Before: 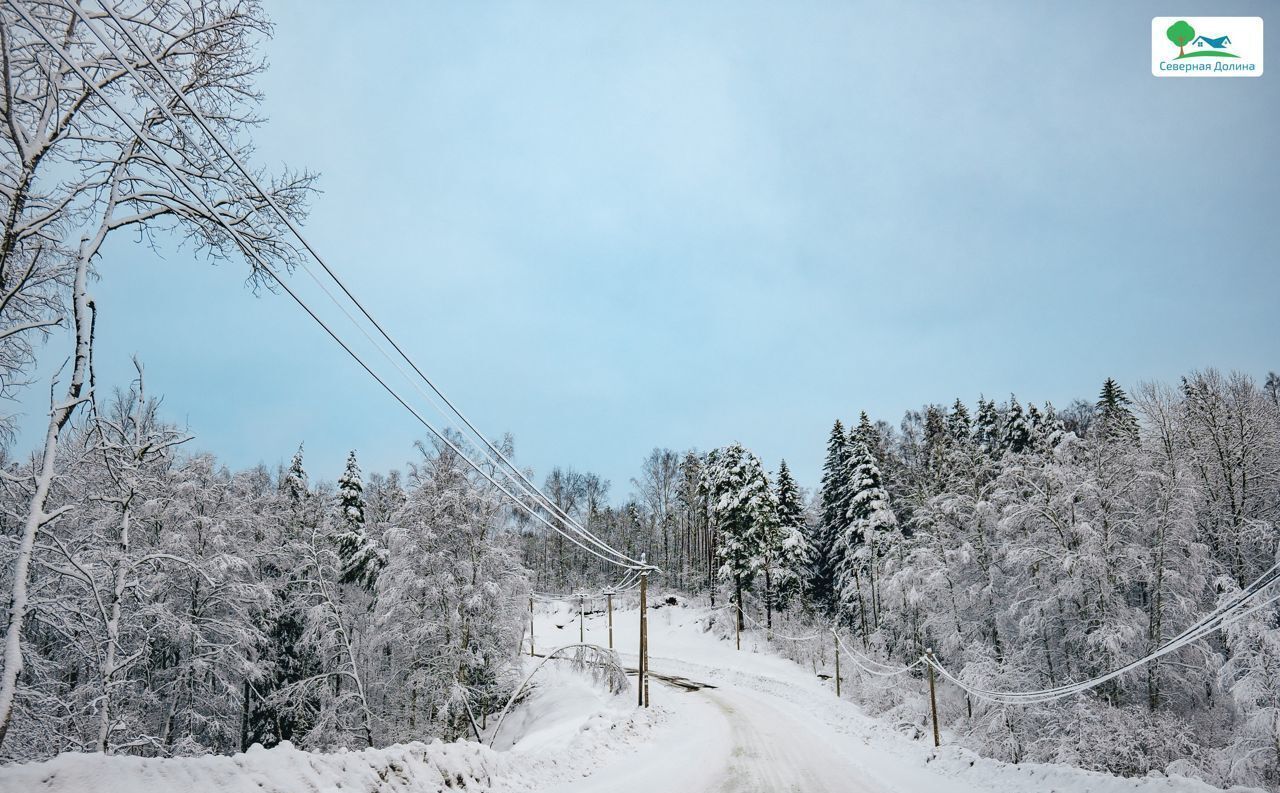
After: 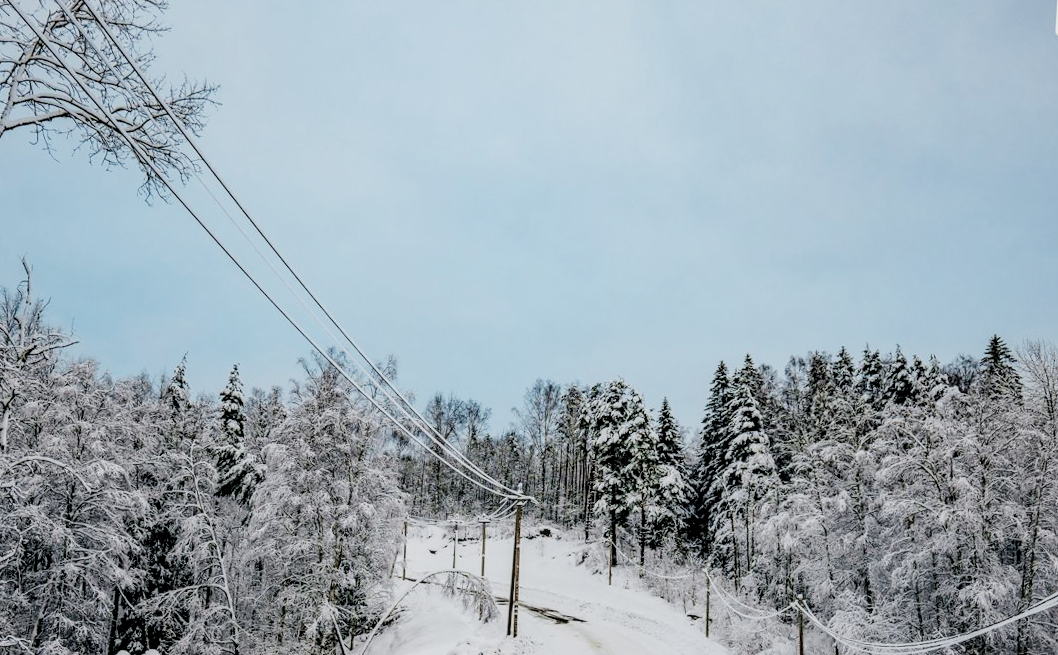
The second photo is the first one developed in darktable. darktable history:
local contrast: on, module defaults
filmic rgb: black relative exposure -5 EV, hardness 2.88, contrast 1.3, highlights saturation mix -30%
crop and rotate: angle -3.27°, left 5.211%, top 5.211%, right 4.607%, bottom 4.607%
